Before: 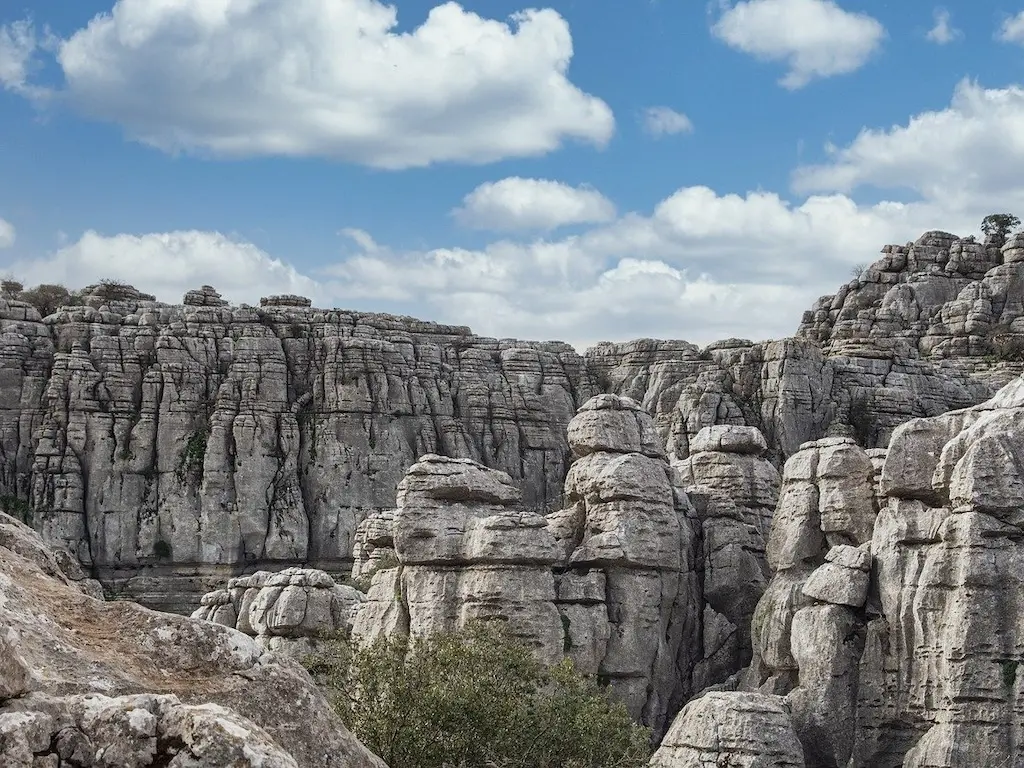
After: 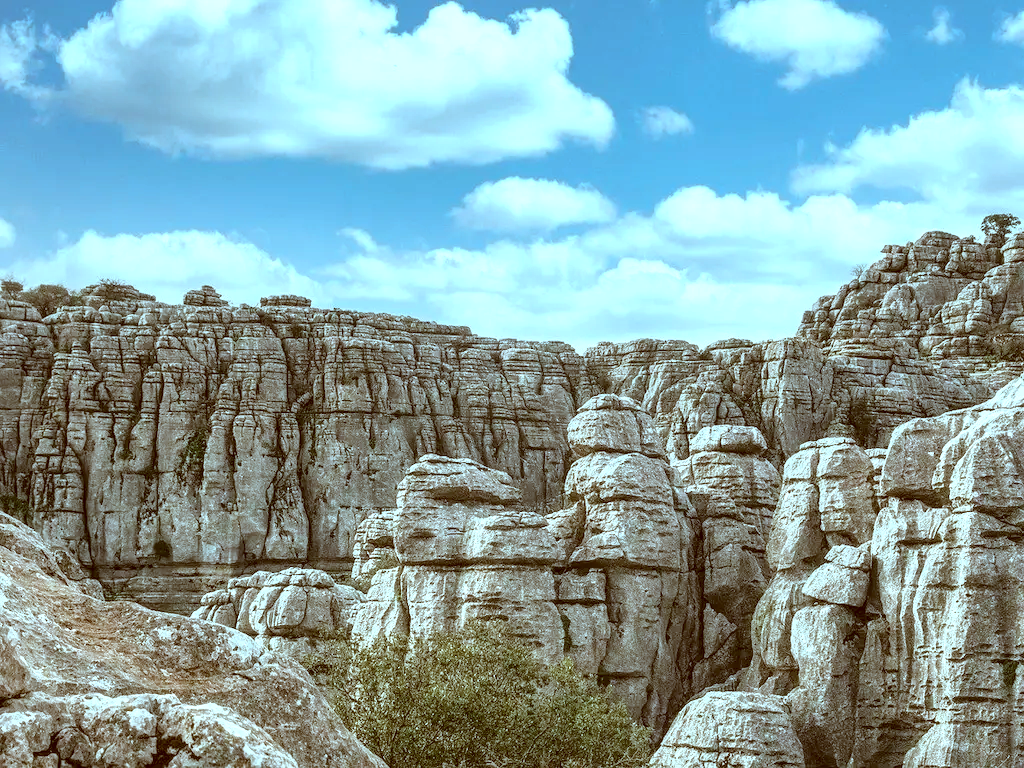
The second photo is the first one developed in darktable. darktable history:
exposure: exposure 0.6 EV, compensate highlight preservation false
tone equalizer: -8 EV -1.84 EV, -7 EV -1.16 EV, -6 EV -1.62 EV, smoothing diameter 25%, edges refinement/feathering 10, preserve details guided filter
color correction: highlights a* -14.62, highlights b* -16.22, shadows a* 10.12, shadows b* 29.4
local contrast: on, module defaults
